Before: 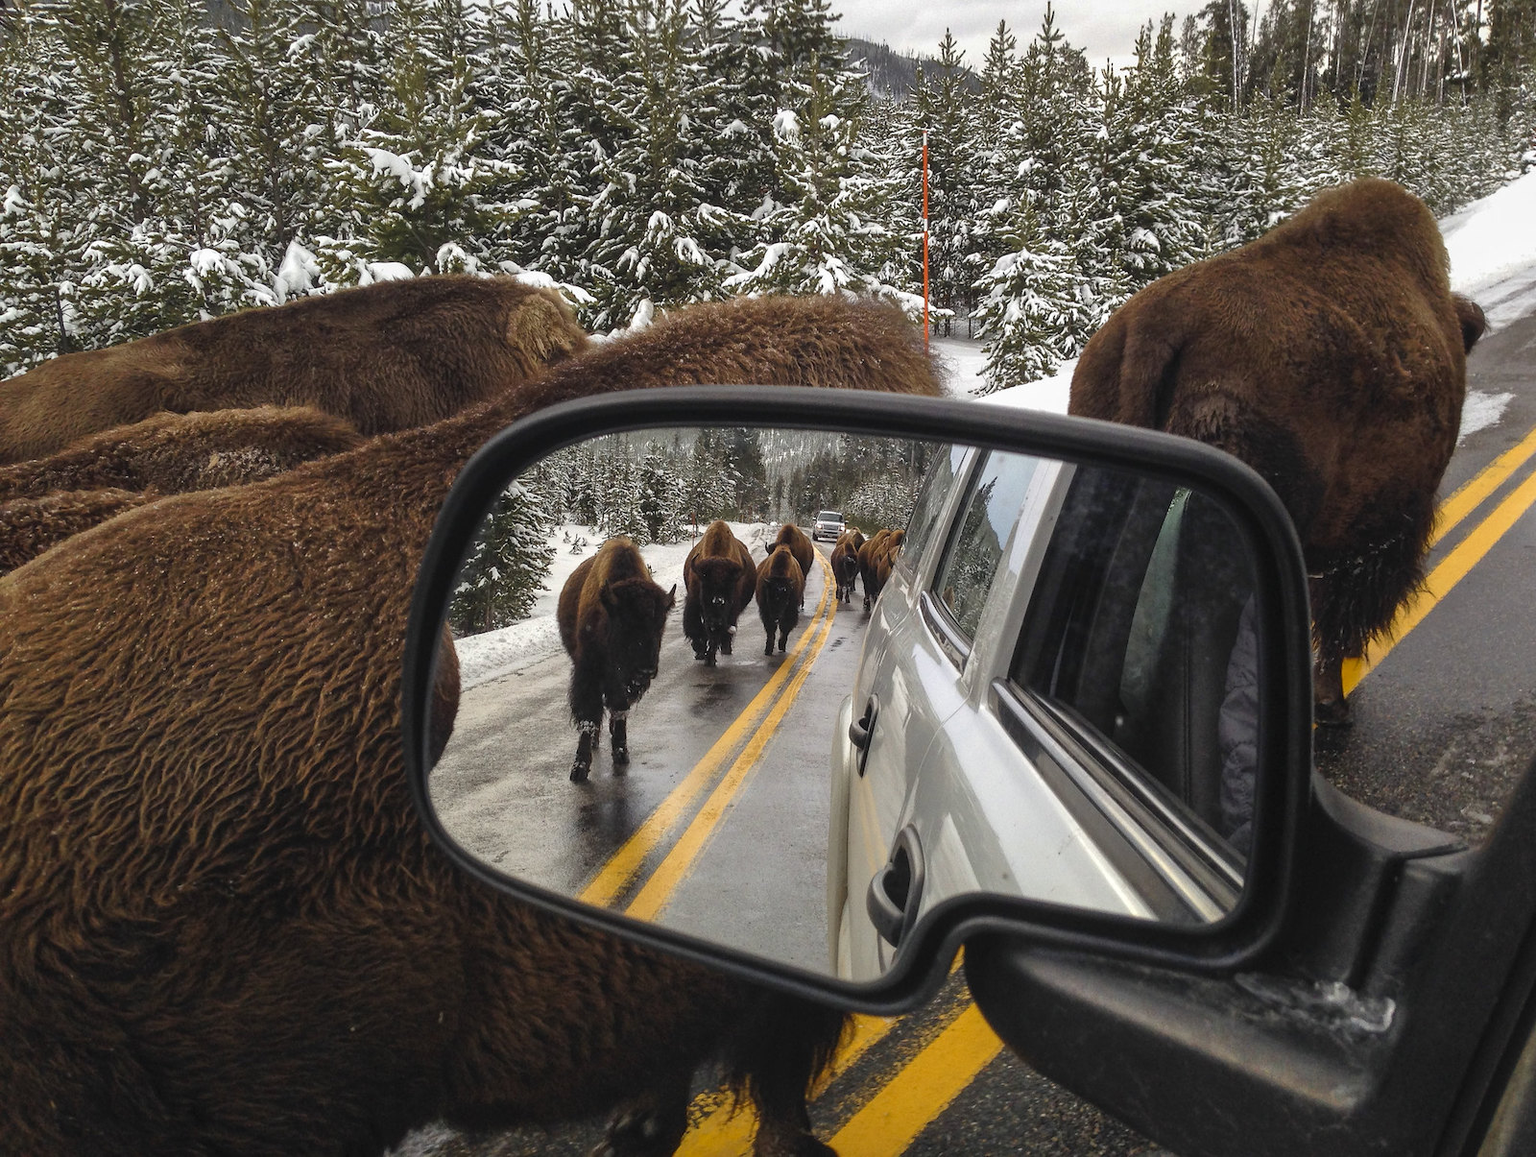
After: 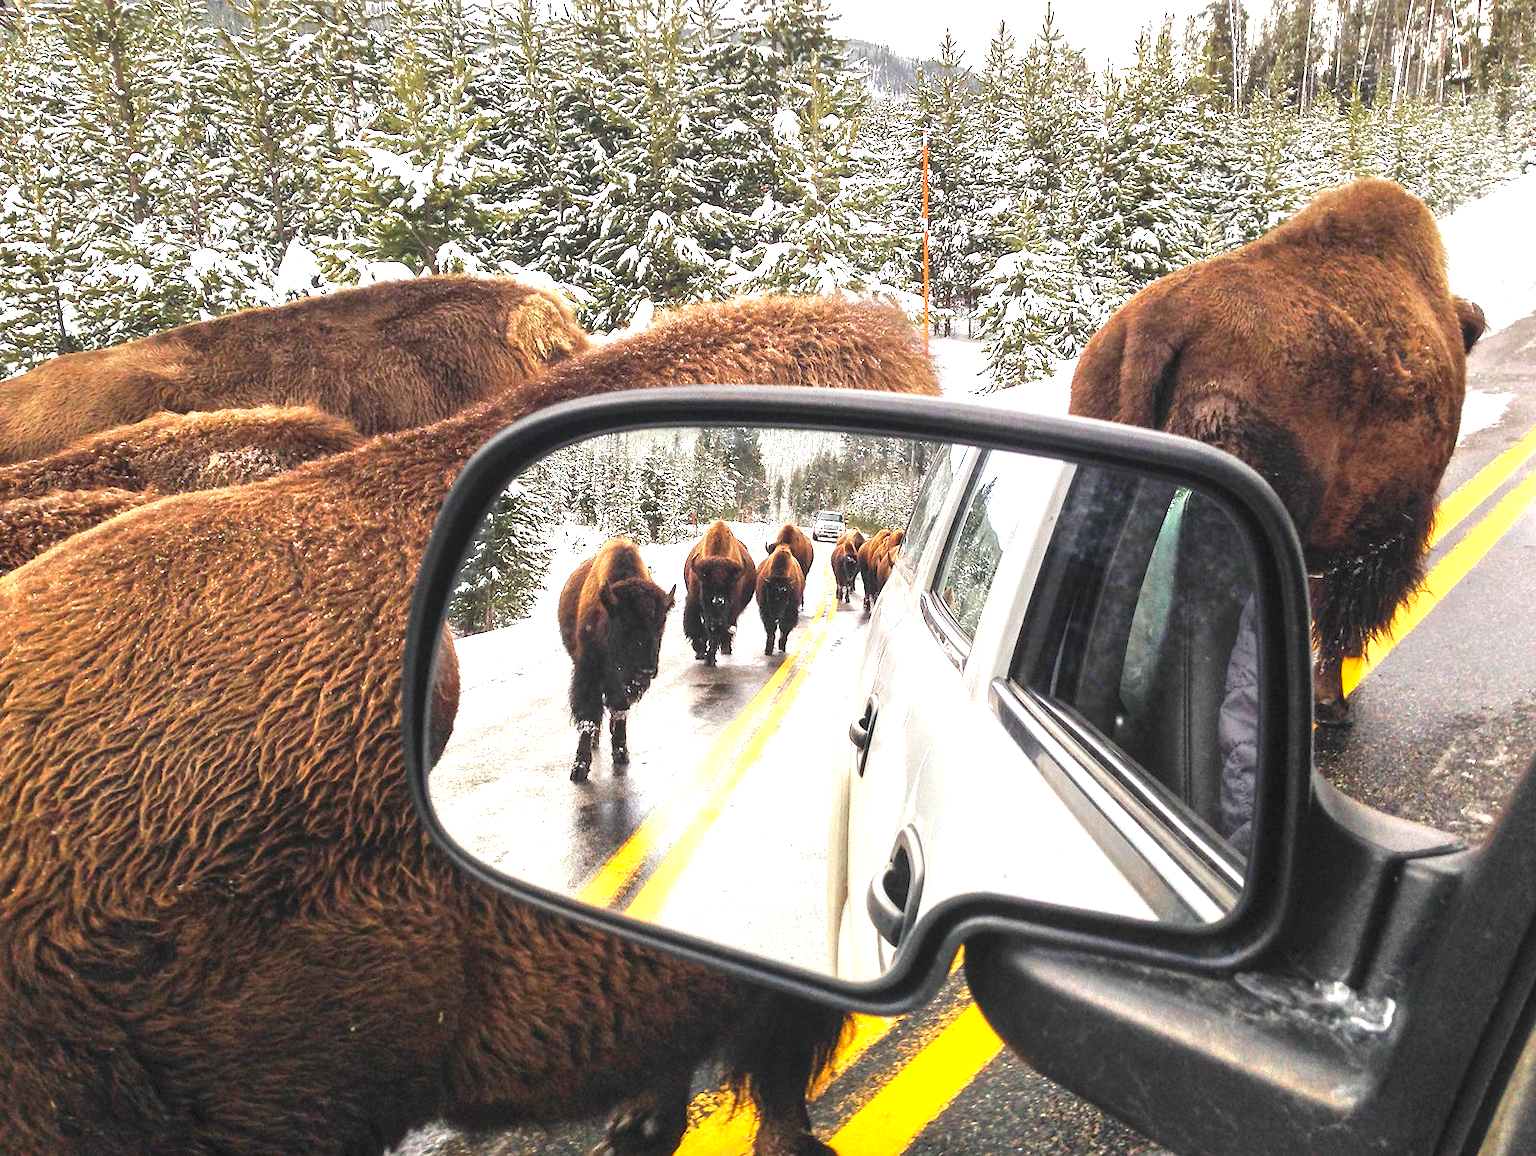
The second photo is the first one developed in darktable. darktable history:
exposure: exposure 1.995 EV, compensate highlight preservation false
